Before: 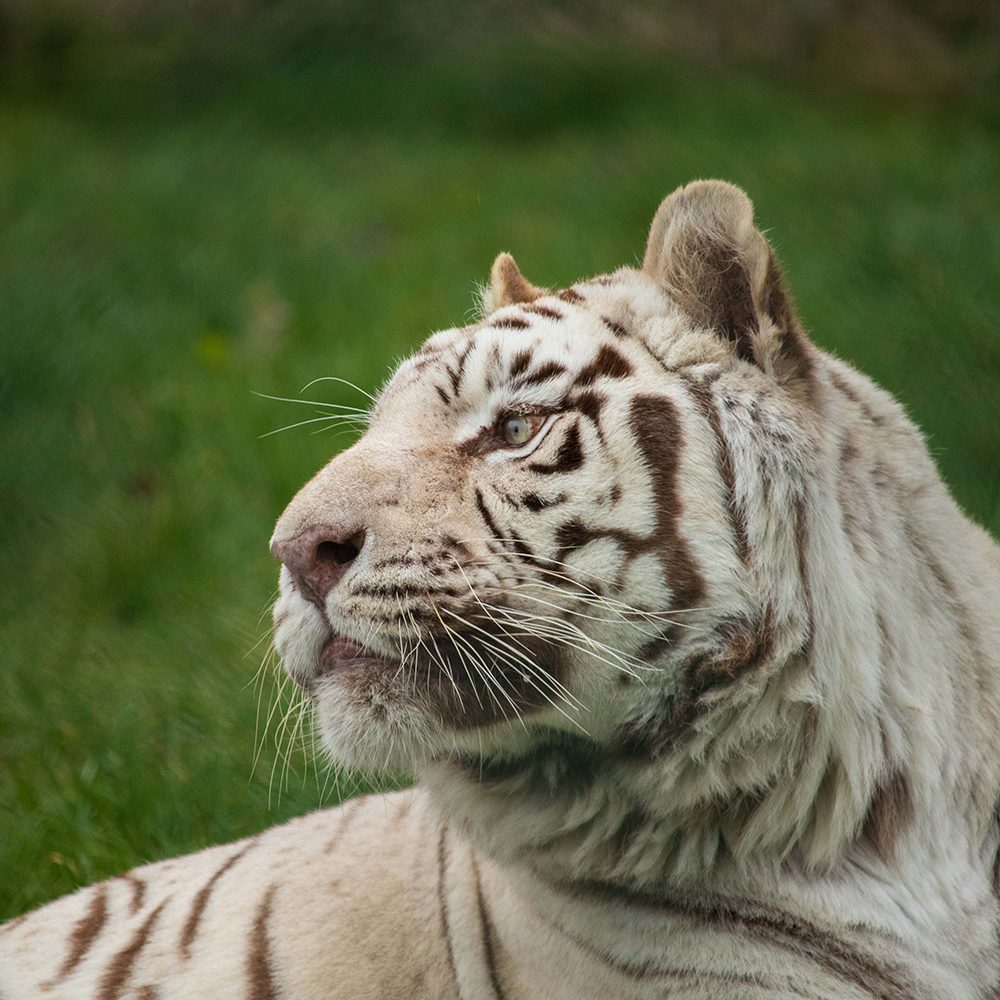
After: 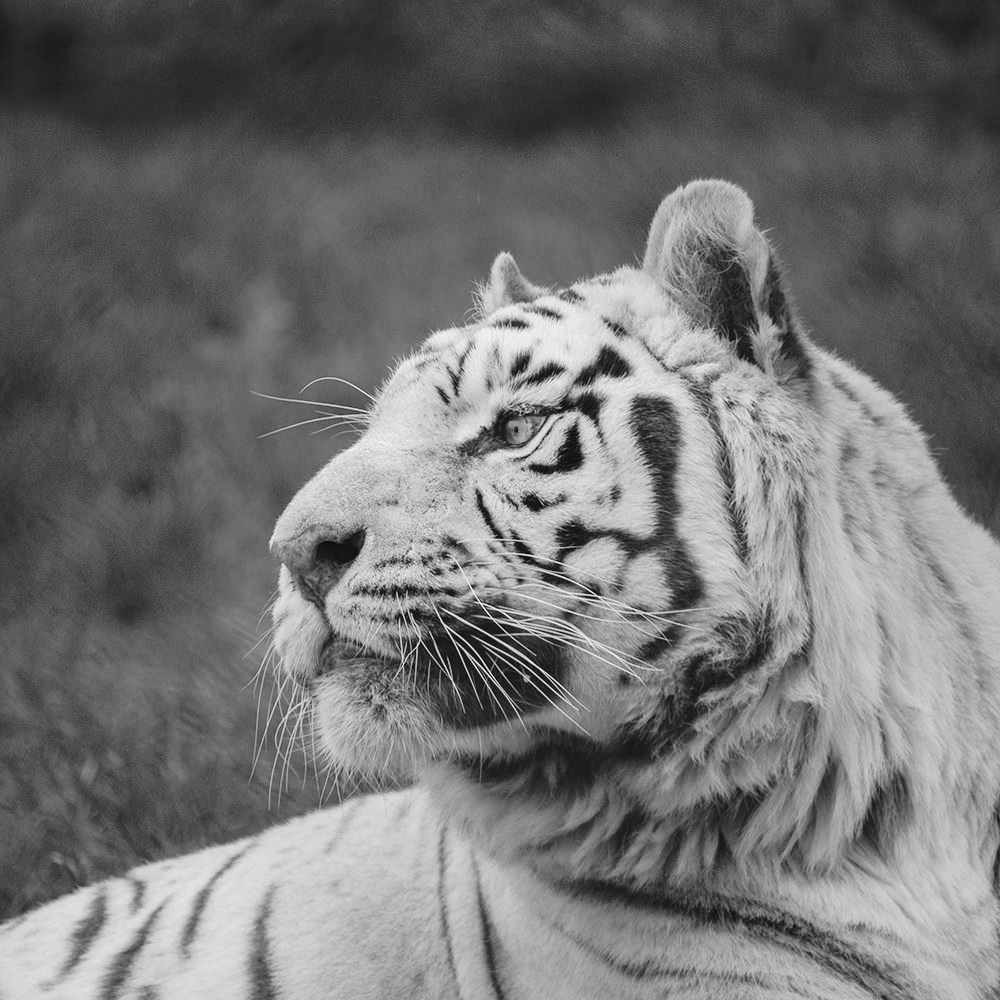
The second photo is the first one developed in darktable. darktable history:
local contrast: mode bilateral grid, contrast 15, coarseness 36, detail 105%, midtone range 0.2
tone curve: curves: ch0 [(0, 0) (0.003, 0.047) (0.011, 0.051) (0.025, 0.061) (0.044, 0.075) (0.069, 0.09) (0.1, 0.102) (0.136, 0.125) (0.177, 0.173) (0.224, 0.226) (0.277, 0.303) (0.335, 0.388) (0.399, 0.469) (0.468, 0.545) (0.543, 0.623) (0.623, 0.695) (0.709, 0.766) (0.801, 0.832) (0.898, 0.905) (1, 1)], preserve colors none
color balance rgb: perceptual saturation grading › global saturation 20%, perceptual saturation grading › highlights -25%, perceptual saturation grading › shadows 50%
monochrome: size 3.1
